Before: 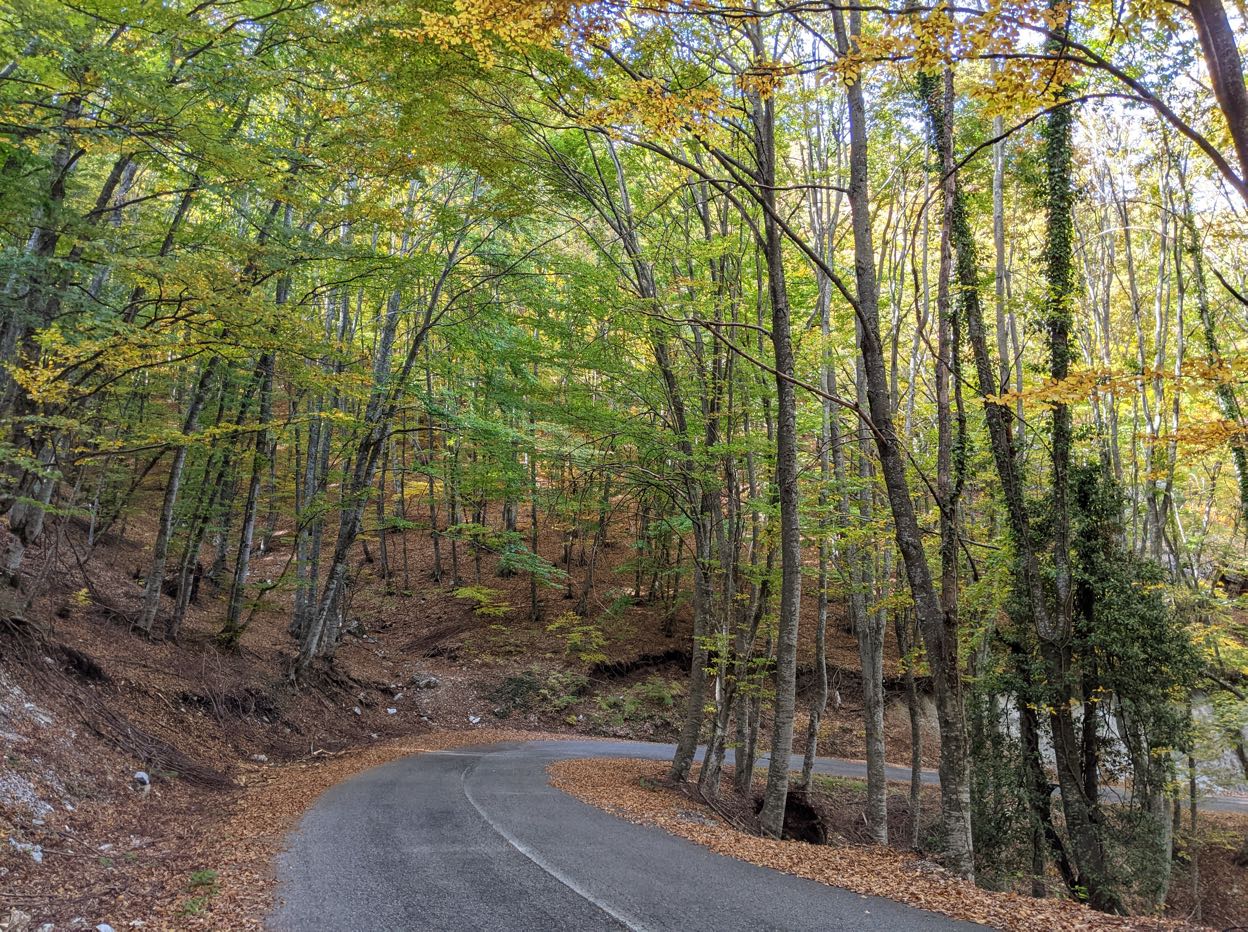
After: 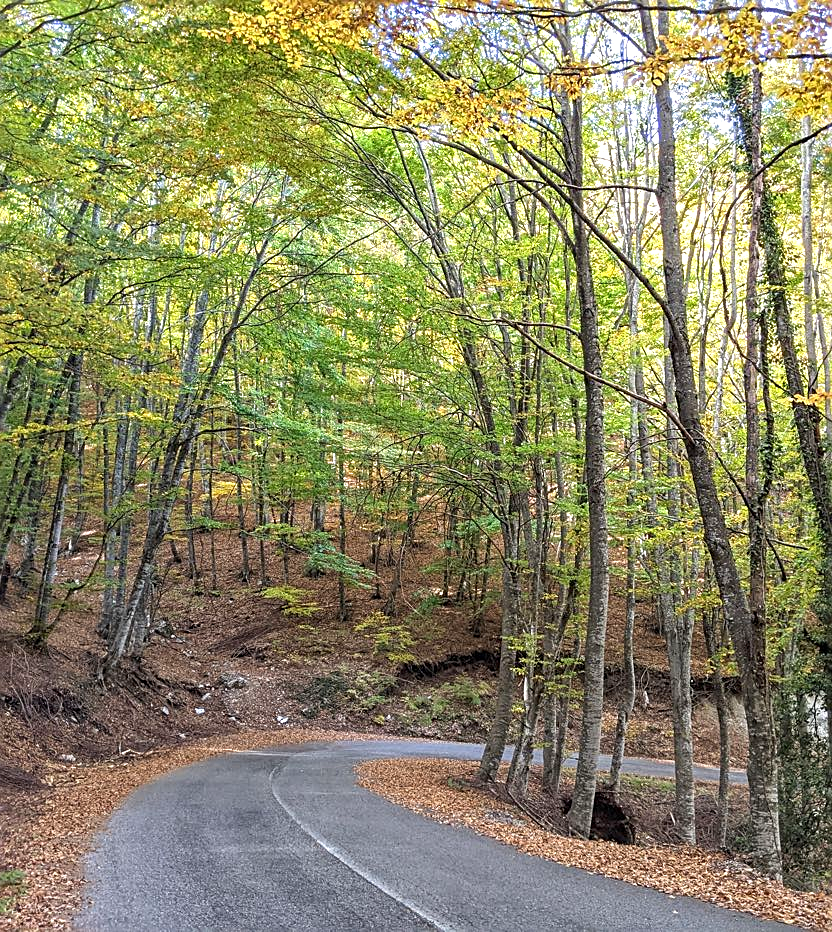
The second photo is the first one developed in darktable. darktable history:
crop and rotate: left 15.446%, right 17.836%
sharpen: on, module defaults
exposure: black level correction 0, exposure 0.7 EV, compensate exposure bias true, compensate highlight preservation false
